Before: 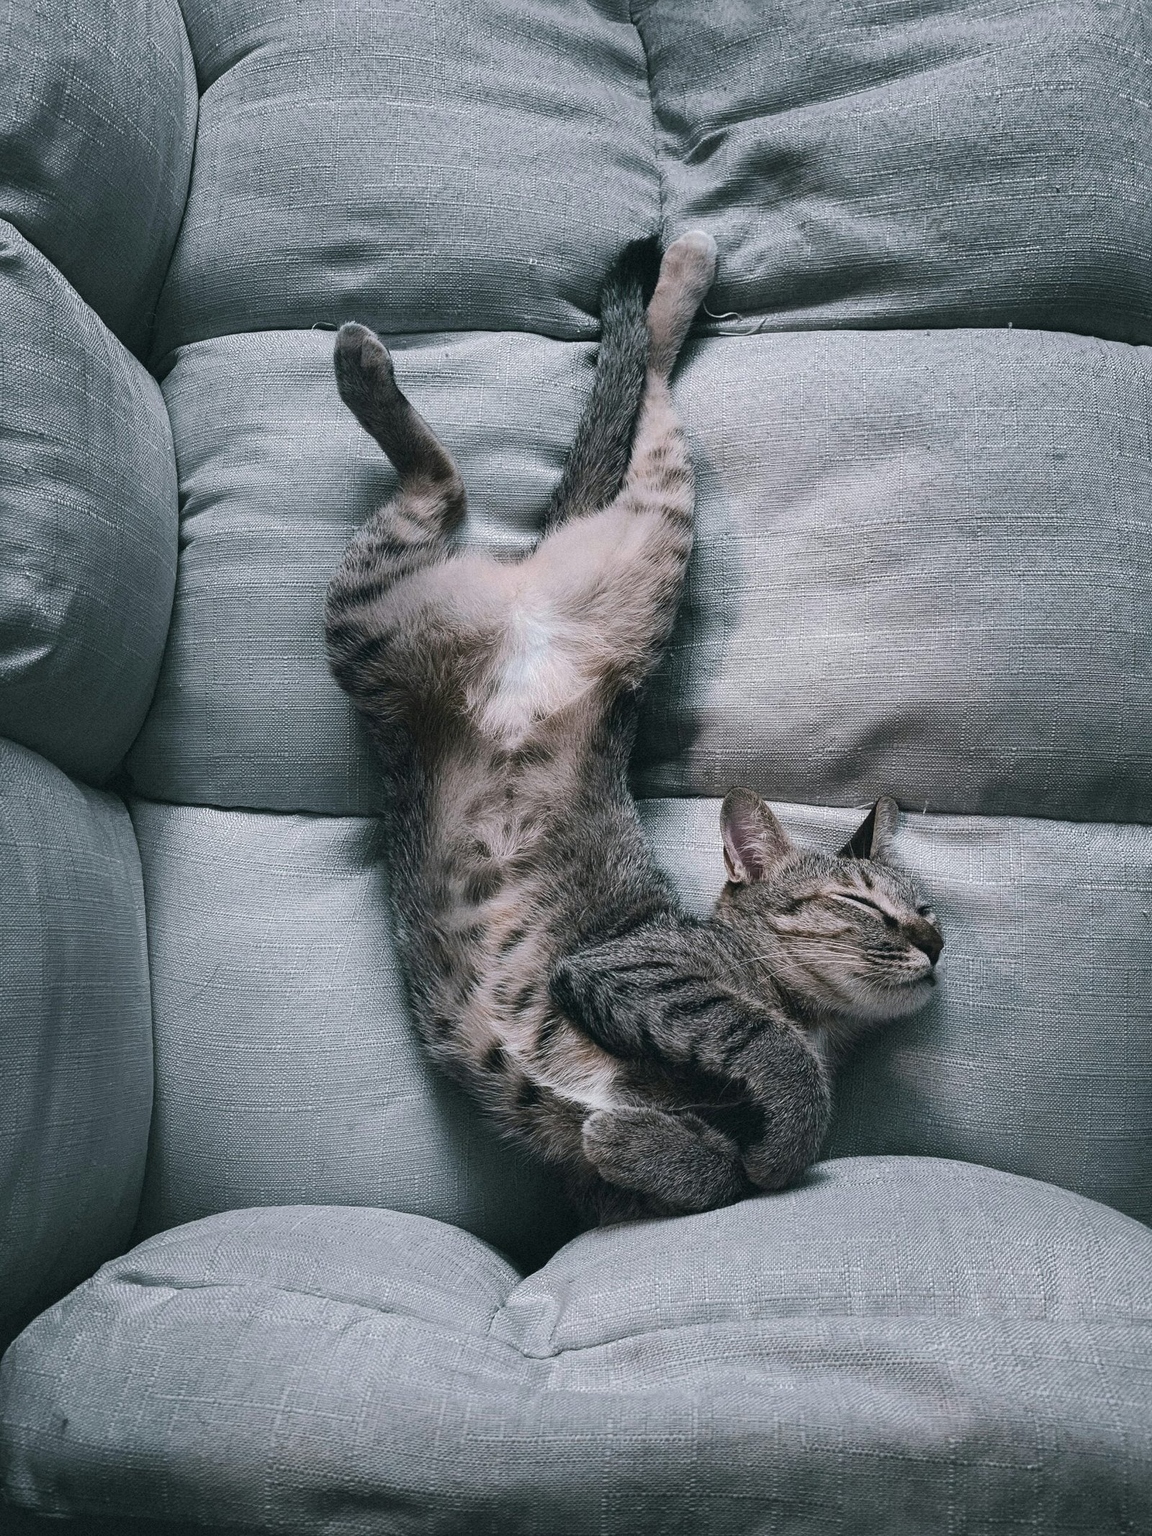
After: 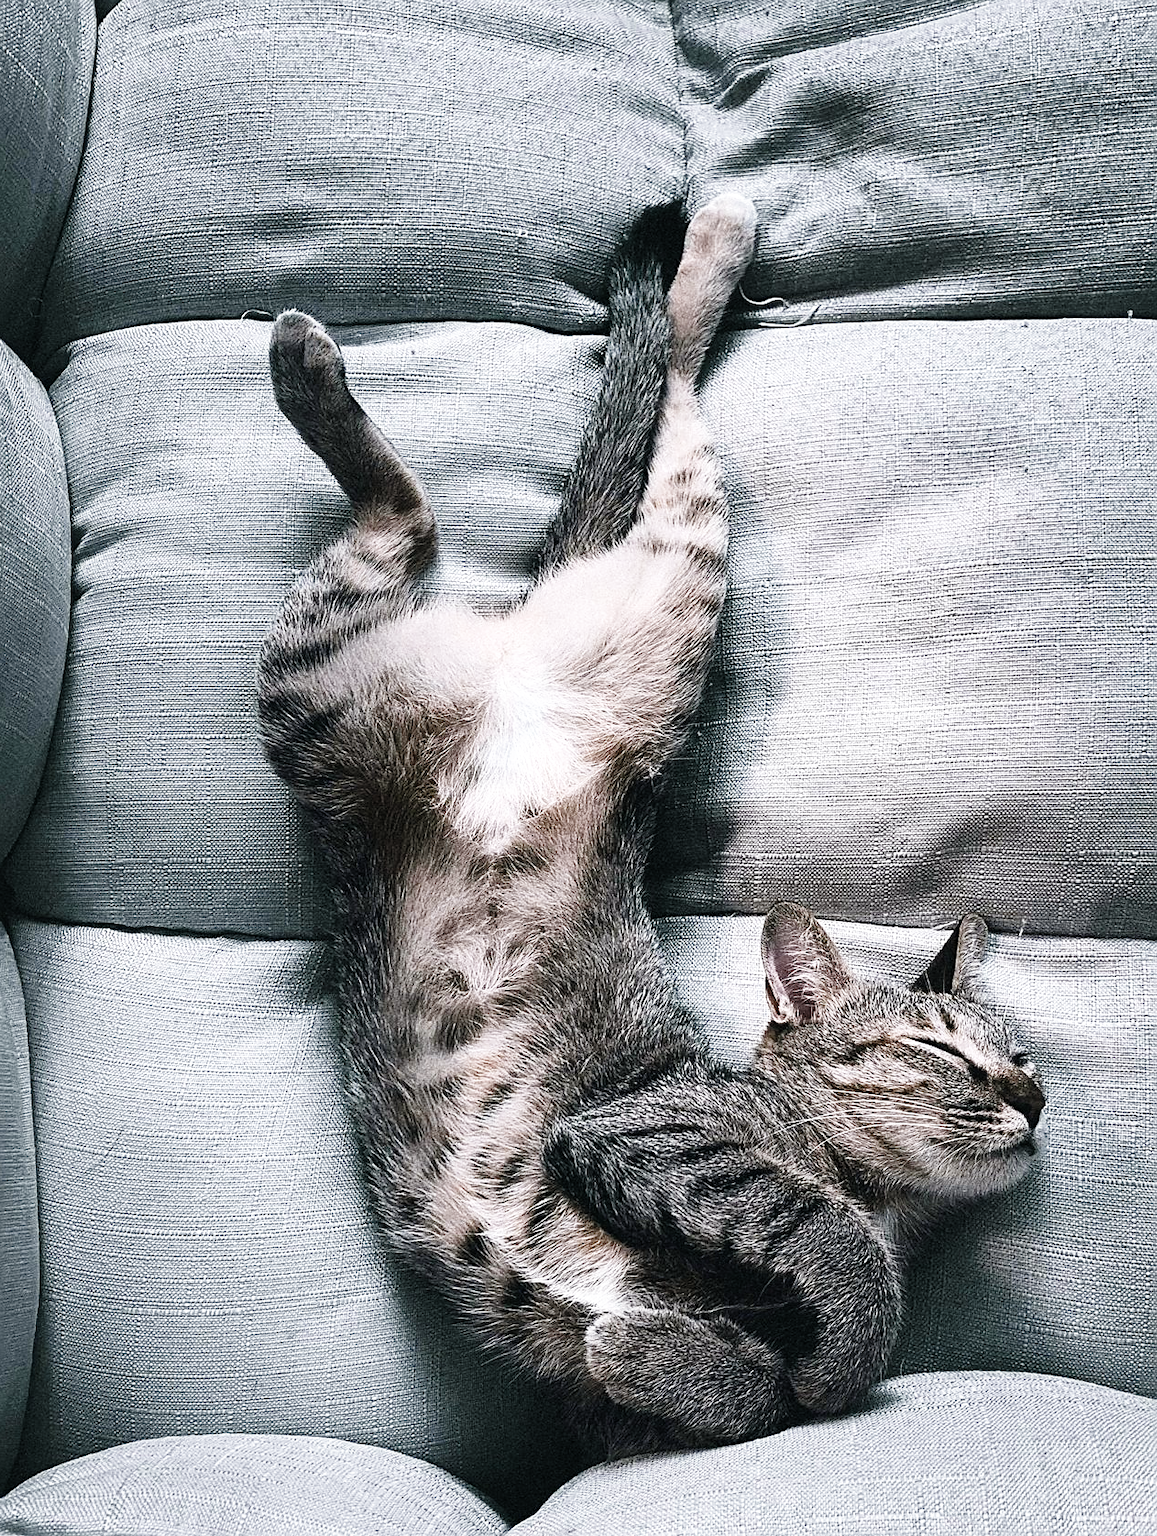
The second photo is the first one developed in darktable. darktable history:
crop and rotate: left 10.707%, top 5.122%, right 10.33%, bottom 16.302%
base curve: curves: ch0 [(0, 0) (0.008, 0.007) (0.022, 0.029) (0.048, 0.089) (0.092, 0.197) (0.191, 0.399) (0.275, 0.534) (0.357, 0.65) (0.477, 0.78) (0.542, 0.833) (0.799, 0.973) (1, 1)], preserve colors none
sharpen: on, module defaults
contrast brightness saturation: saturation -0.063
color balance rgb: power › chroma 0.319%, power › hue 22.33°, perceptual saturation grading › global saturation 25.341%, perceptual brilliance grading › global brilliance 15.149%, perceptual brilliance grading › shadows -35.829%, global vibrance 24.596%
color zones: curves: ch0 [(0, 0.5) (0.125, 0.4) (0.25, 0.5) (0.375, 0.4) (0.5, 0.4) (0.625, 0.35) (0.75, 0.35) (0.875, 0.5)]; ch1 [(0, 0.35) (0.125, 0.45) (0.25, 0.35) (0.375, 0.35) (0.5, 0.35) (0.625, 0.35) (0.75, 0.45) (0.875, 0.35)]; ch2 [(0, 0.6) (0.125, 0.5) (0.25, 0.5) (0.375, 0.6) (0.5, 0.6) (0.625, 0.5) (0.75, 0.5) (0.875, 0.5)]
